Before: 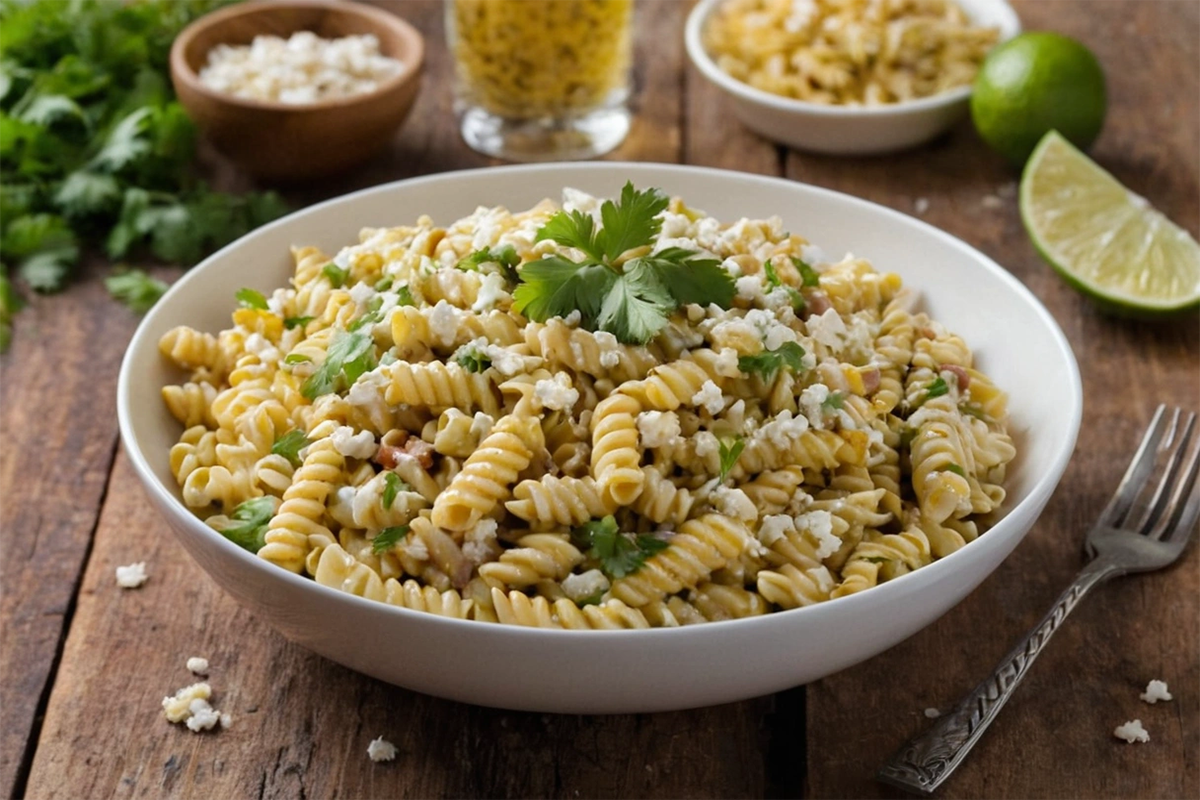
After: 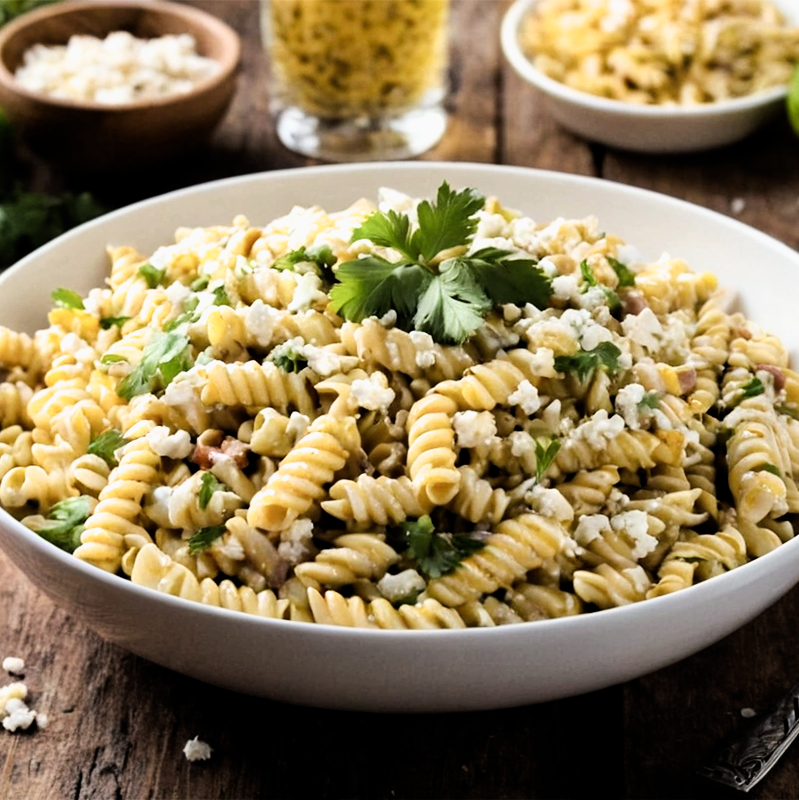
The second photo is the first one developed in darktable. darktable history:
tone curve: curves: ch0 [(0, 0) (0.071, 0.047) (0.266, 0.26) (0.491, 0.552) (0.753, 0.818) (1, 0.983)]; ch1 [(0, 0) (0.346, 0.307) (0.408, 0.369) (0.463, 0.443) (0.482, 0.493) (0.502, 0.5) (0.517, 0.518) (0.546, 0.576) (0.588, 0.643) (0.651, 0.709) (1, 1)]; ch2 [(0, 0) (0.346, 0.34) (0.434, 0.46) (0.485, 0.494) (0.5, 0.494) (0.517, 0.503) (0.535, 0.545) (0.583, 0.634) (0.625, 0.686) (1, 1)]
crop and rotate: left 15.41%, right 17.937%
filmic rgb: black relative exposure -8.28 EV, white relative exposure 2.2 EV, target white luminance 99.933%, hardness 7.14, latitude 75%, contrast 1.325, highlights saturation mix -2.95%, shadows ↔ highlights balance 30.7%, color science v6 (2022)
